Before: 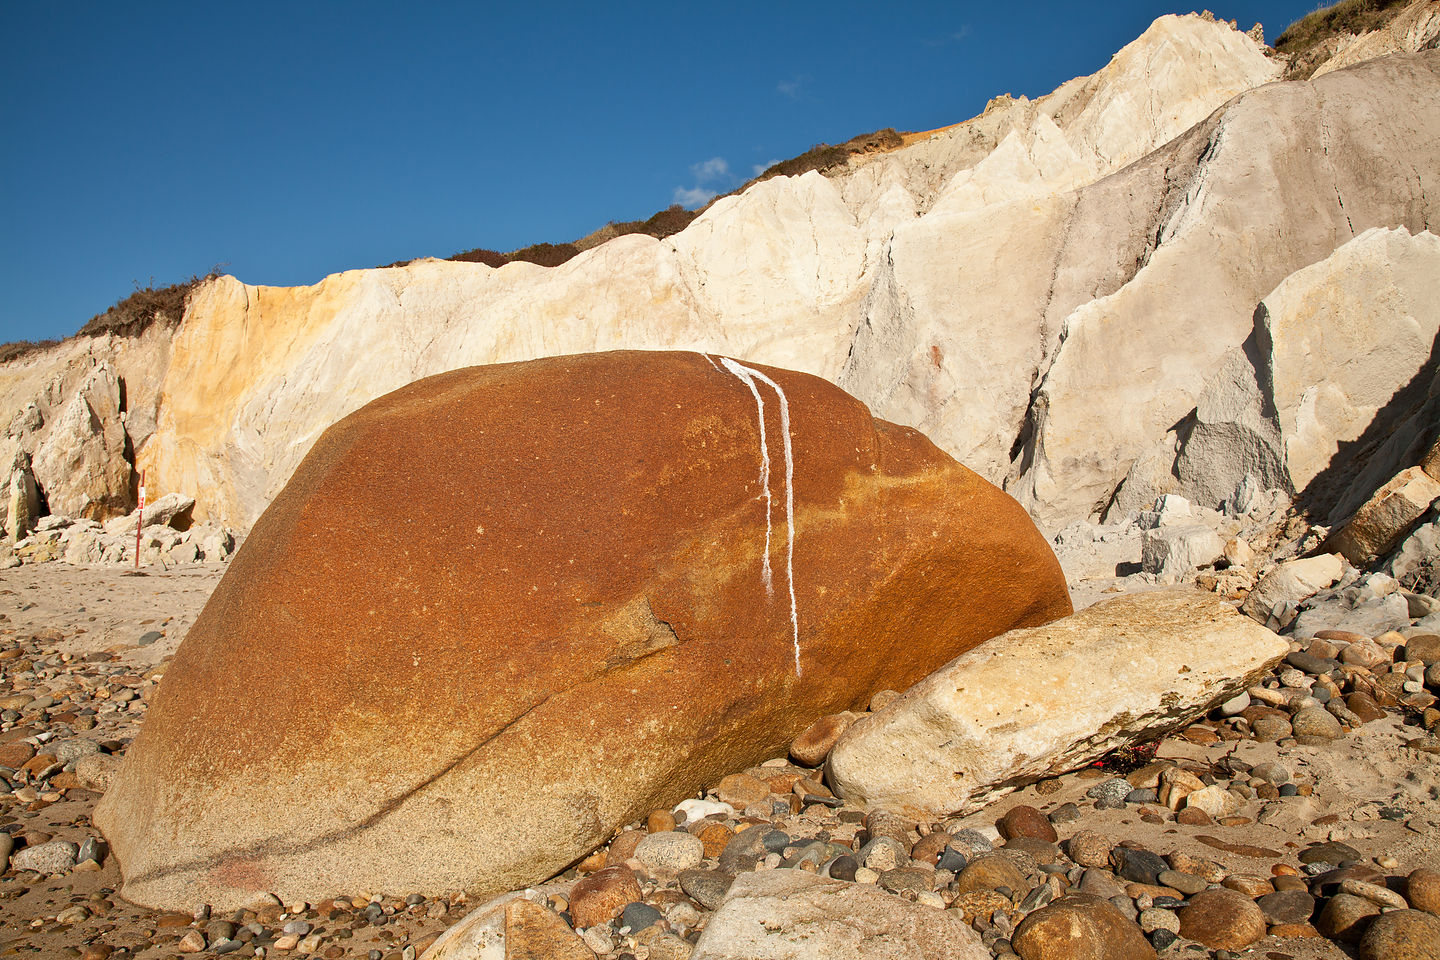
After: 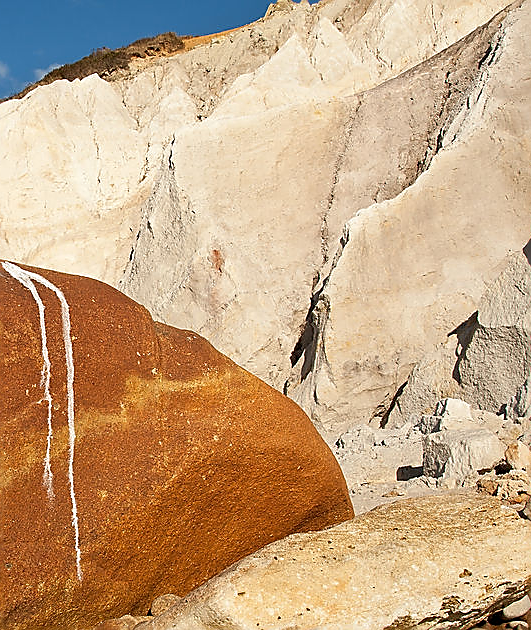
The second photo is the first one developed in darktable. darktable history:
crop and rotate: left 49.936%, top 10.094%, right 13.136%, bottom 24.256%
sharpen: radius 1.4, amount 1.25, threshold 0.7
